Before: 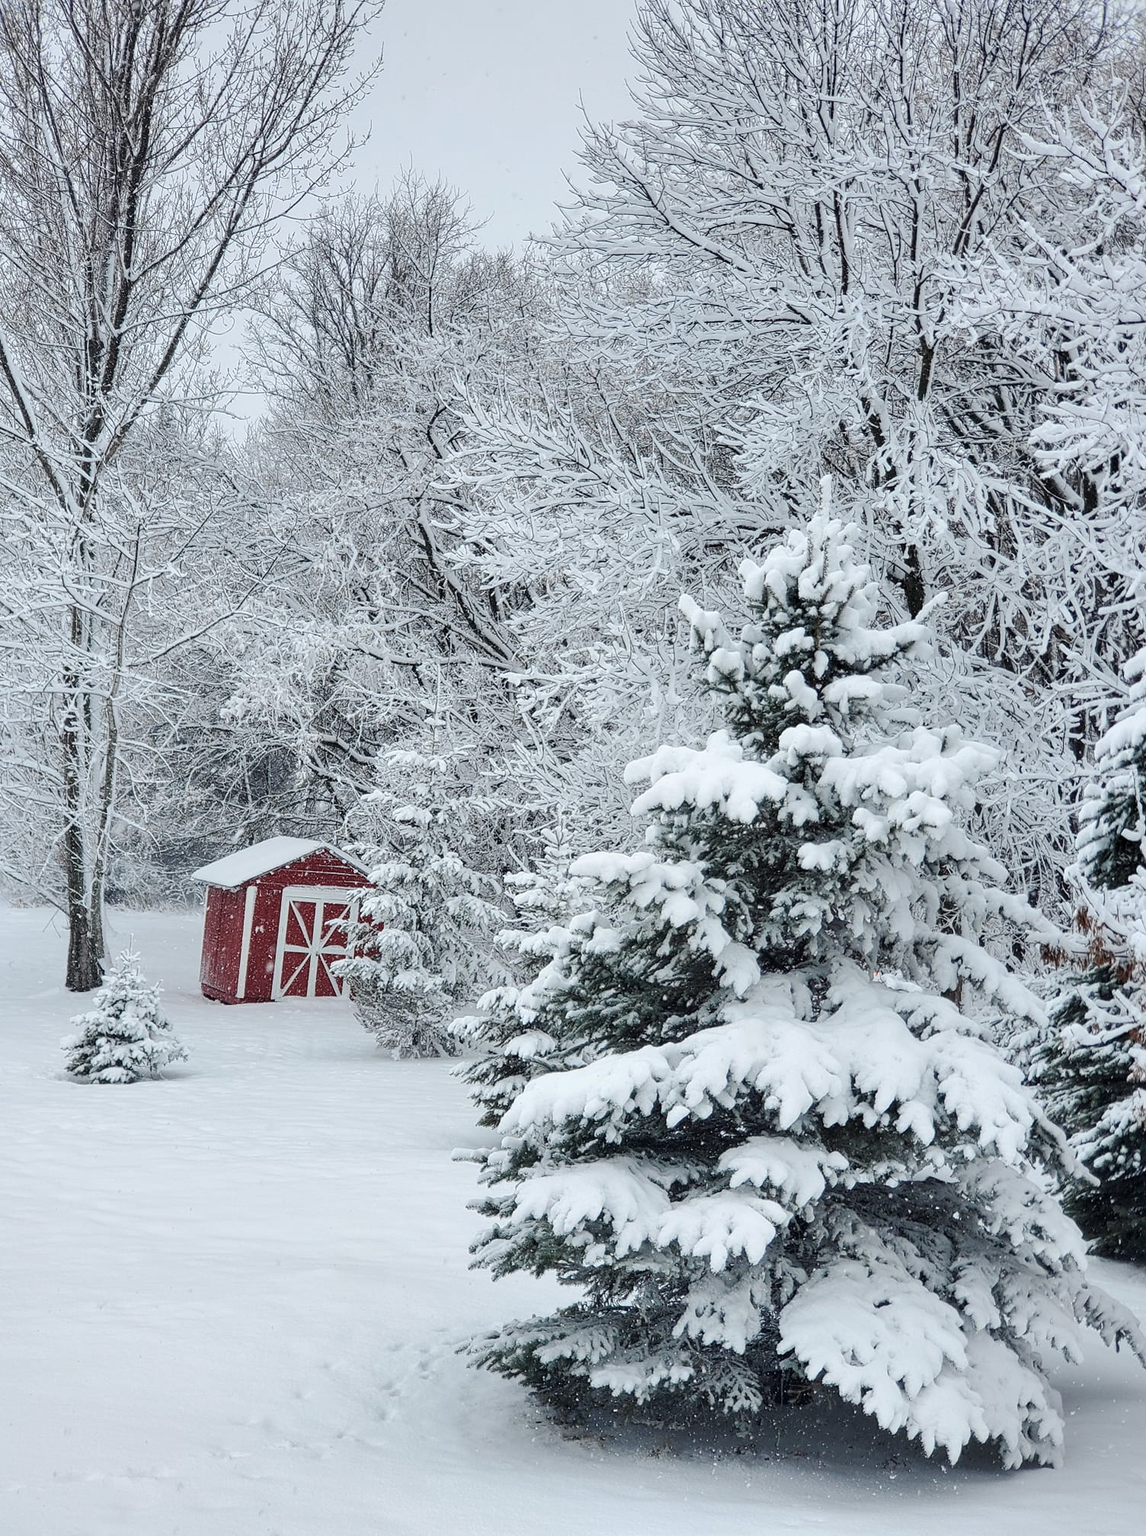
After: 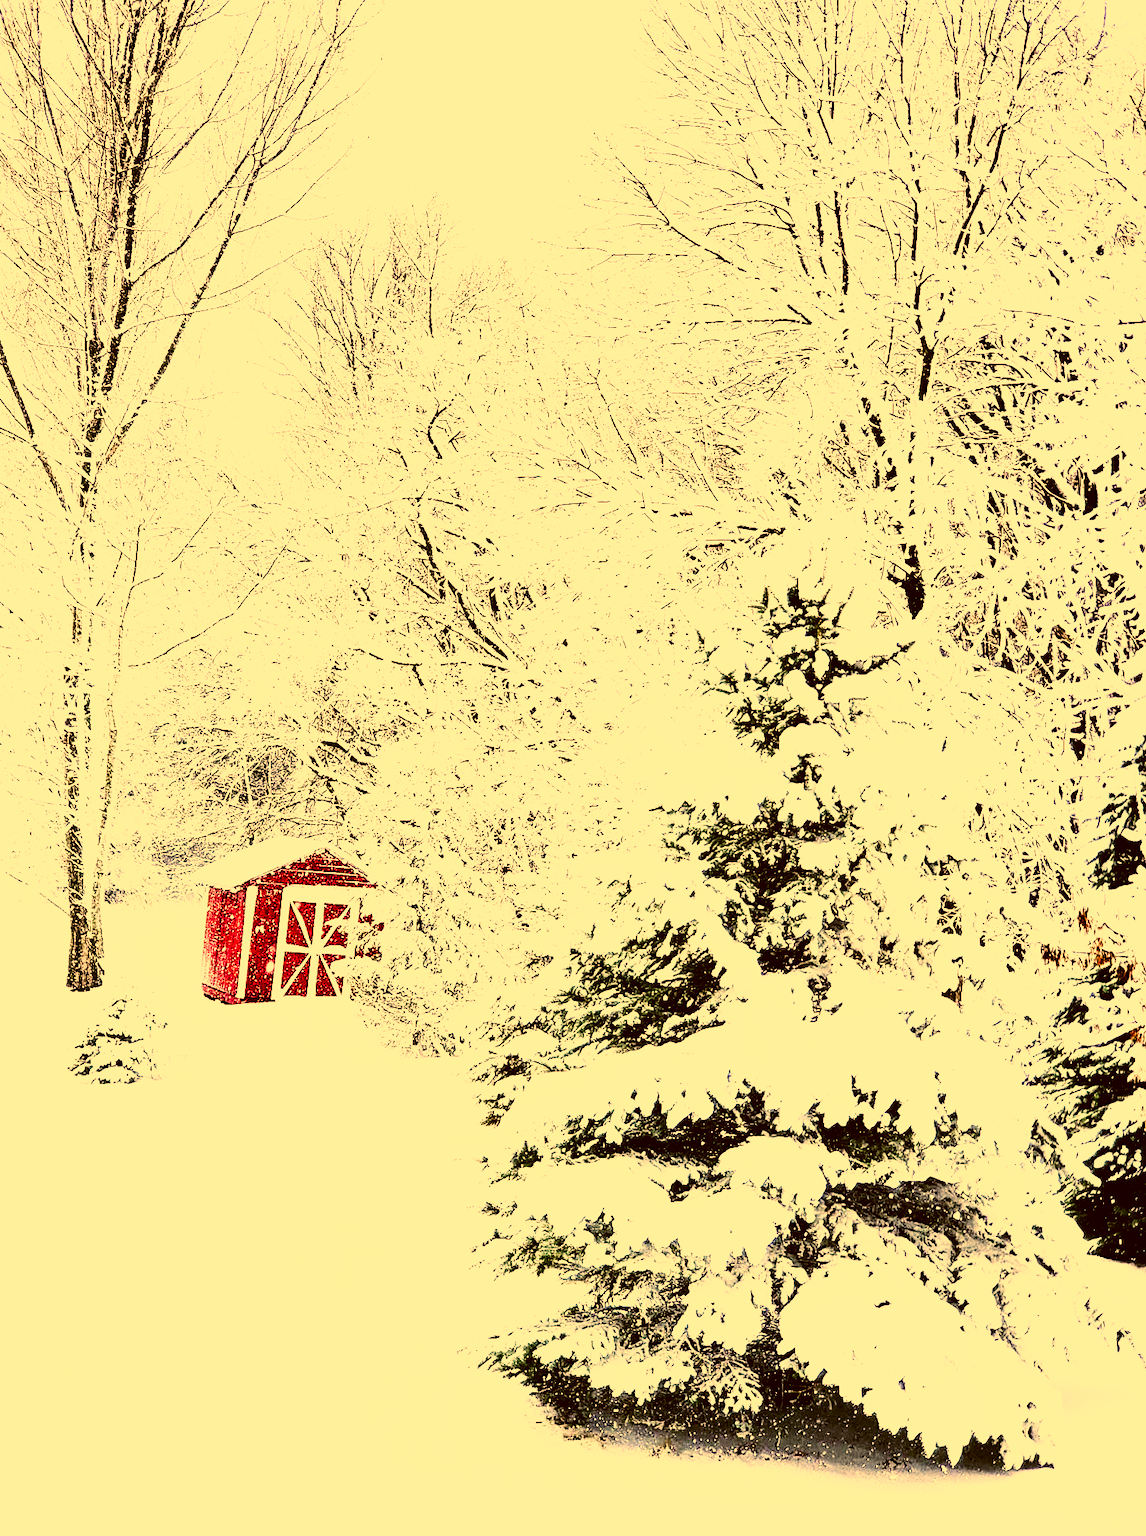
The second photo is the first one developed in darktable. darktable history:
color correction: highlights a* 10.44, highlights b* 30.04, shadows a* 2.73, shadows b* 17.51, saturation 1.72
white balance: emerald 1
exposure: exposure -0.041 EV, compensate highlight preservation false
base curve: curves: ch0 [(0, 0) (0.007, 0.004) (0.027, 0.03) (0.046, 0.07) (0.207, 0.54) (0.442, 0.872) (0.673, 0.972) (1, 1)], preserve colors none
rgb curve: curves: ch0 [(0, 0) (0.21, 0.15) (0.24, 0.21) (0.5, 0.75) (0.75, 0.96) (0.89, 0.99) (1, 1)]; ch1 [(0, 0.02) (0.21, 0.13) (0.25, 0.2) (0.5, 0.67) (0.75, 0.9) (0.89, 0.97) (1, 1)]; ch2 [(0, 0.02) (0.21, 0.13) (0.25, 0.2) (0.5, 0.67) (0.75, 0.9) (0.89, 0.97) (1, 1)], compensate middle gray true
